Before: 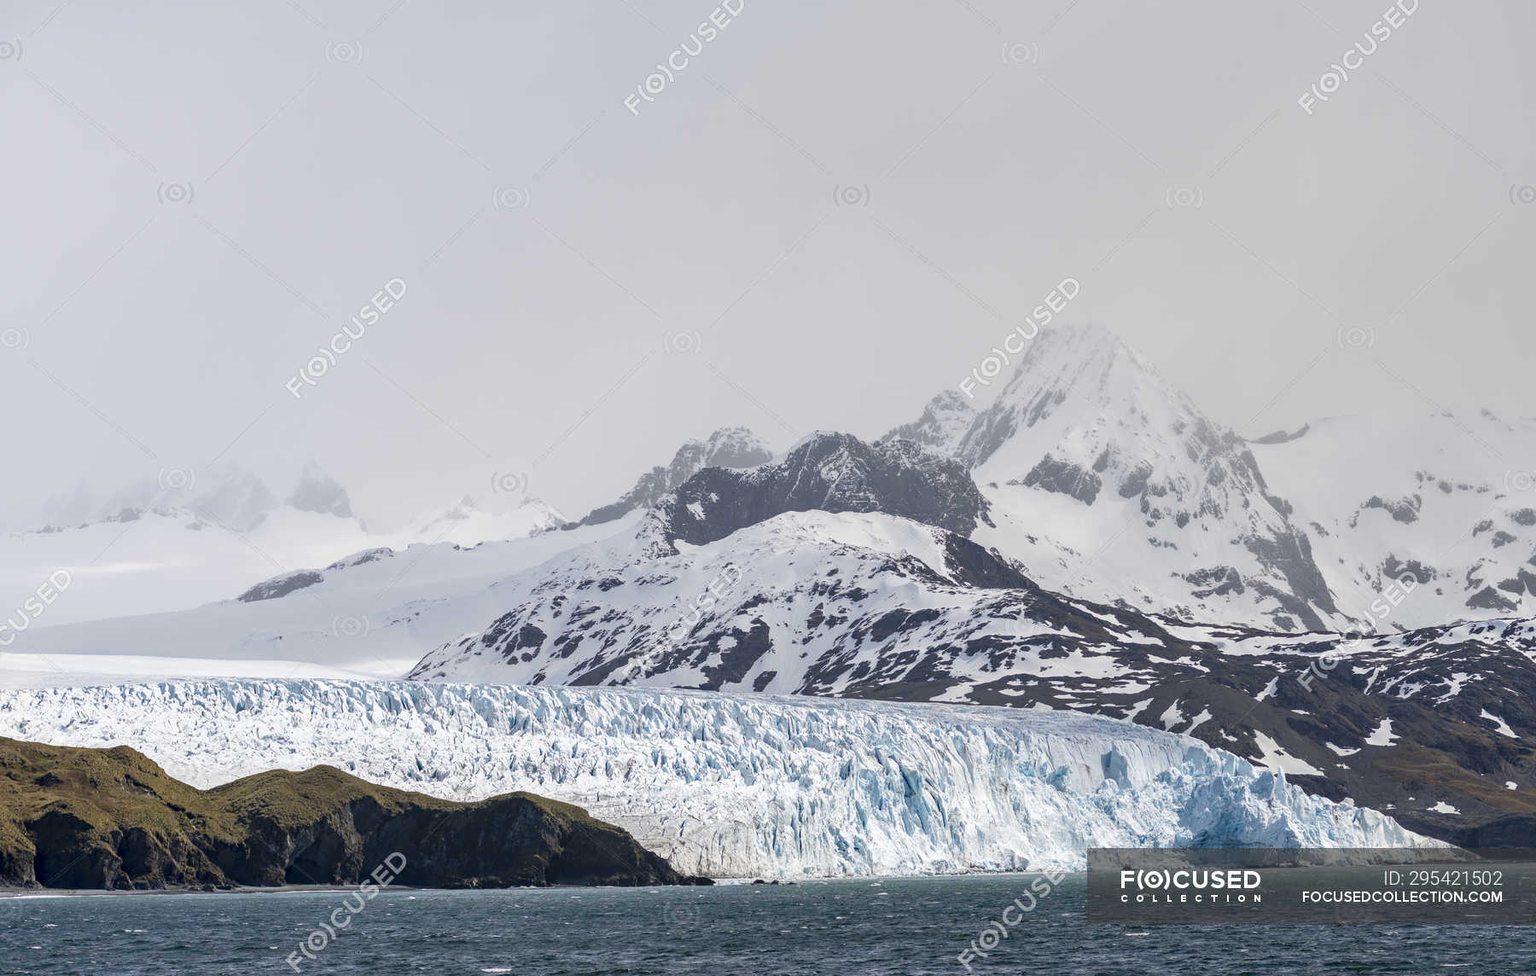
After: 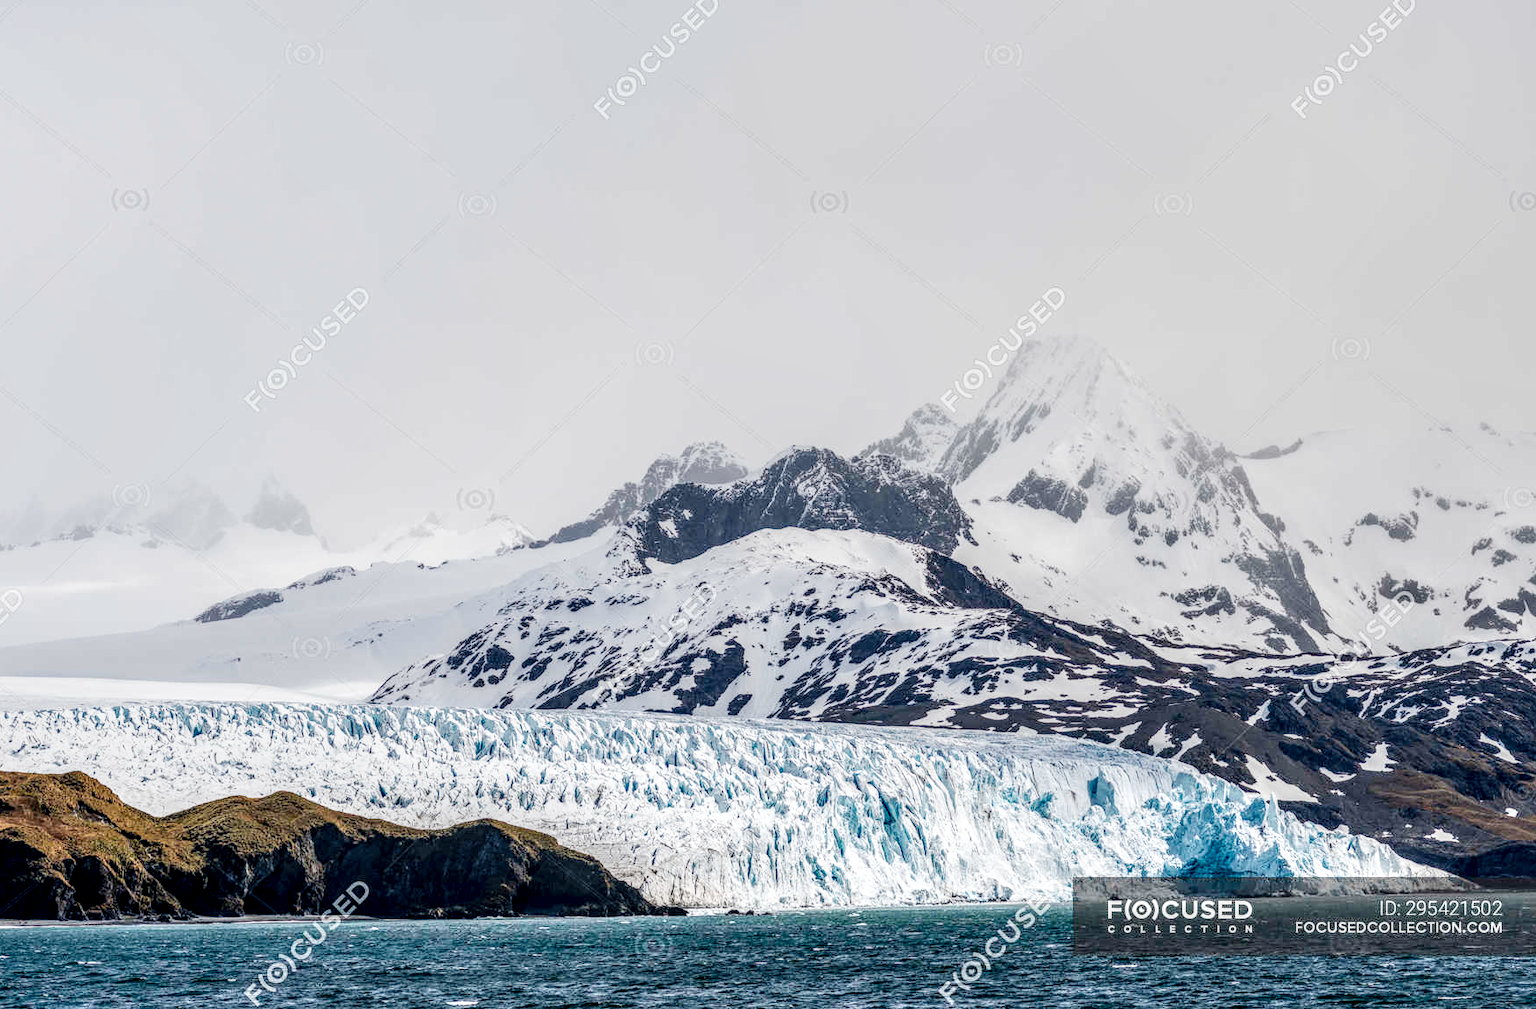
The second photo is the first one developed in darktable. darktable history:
crop and rotate: left 3.263%
color zones: curves: ch1 [(0.263, 0.53) (0.376, 0.287) (0.487, 0.512) (0.748, 0.547) (1, 0.513)]; ch2 [(0.262, 0.45) (0.751, 0.477)]
local contrast: highlights 7%, shadows 38%, detail 184%, midtone range 0.466
tone curve: curves: ch0 [(0, 0.006) (0.184, 0.172) (0.405, 0.46) (0.456, 0.528) (0.634, 0.728) (0.877, 0.89) (0.984, 0.935)]; ch1 [(0, 0) (0.443, 0.43) (0.492, 0.495) (0.566, 0.582) (0.595, 0.606) (0.608, 0.609) (0.65, 0.677) (1, 1)]; ch2 [(0, 0) (0.33, 0.301) (0.421, 0.443) (0.447, 0.489) (0.492, 0.495) (0.537, 0.583) (0.586, 0.591) (0.663, 0.686) (1, 1)], preserve colors none
